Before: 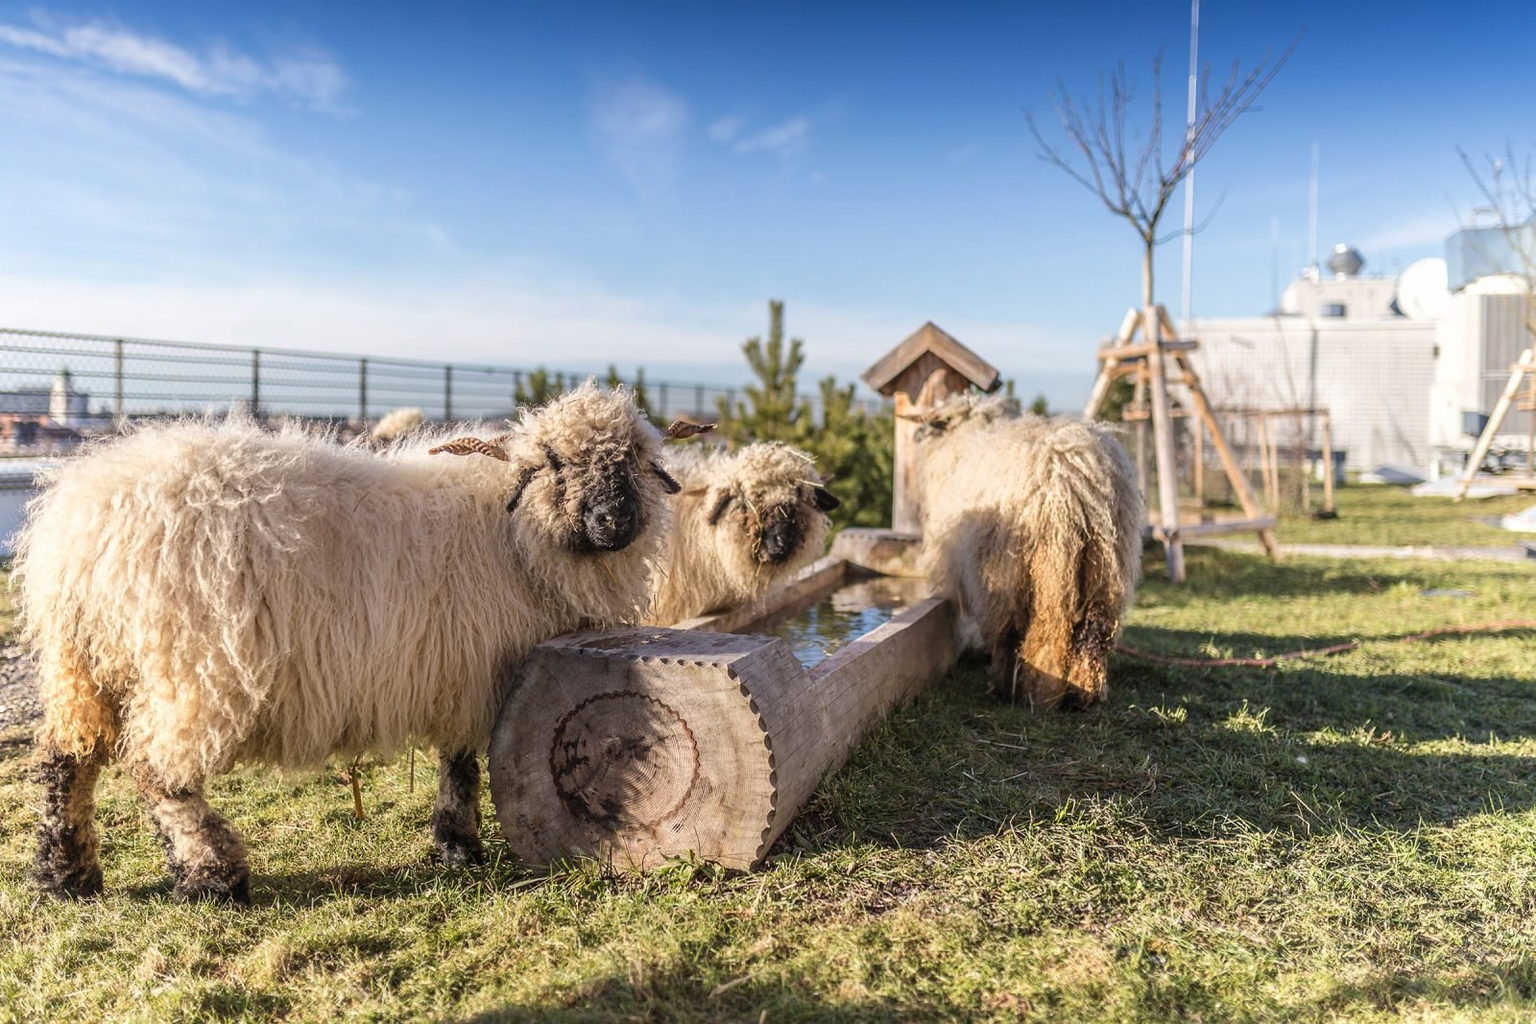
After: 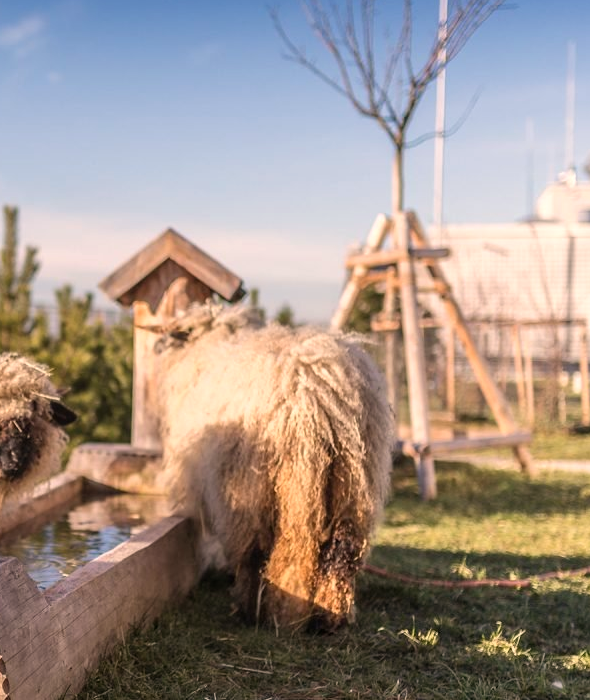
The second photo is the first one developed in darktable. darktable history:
white balance: red 1.127, blue 0.943
crop and rotate: left 49.936%, top 10.094%, right 13.136%, bottom 24.256%
